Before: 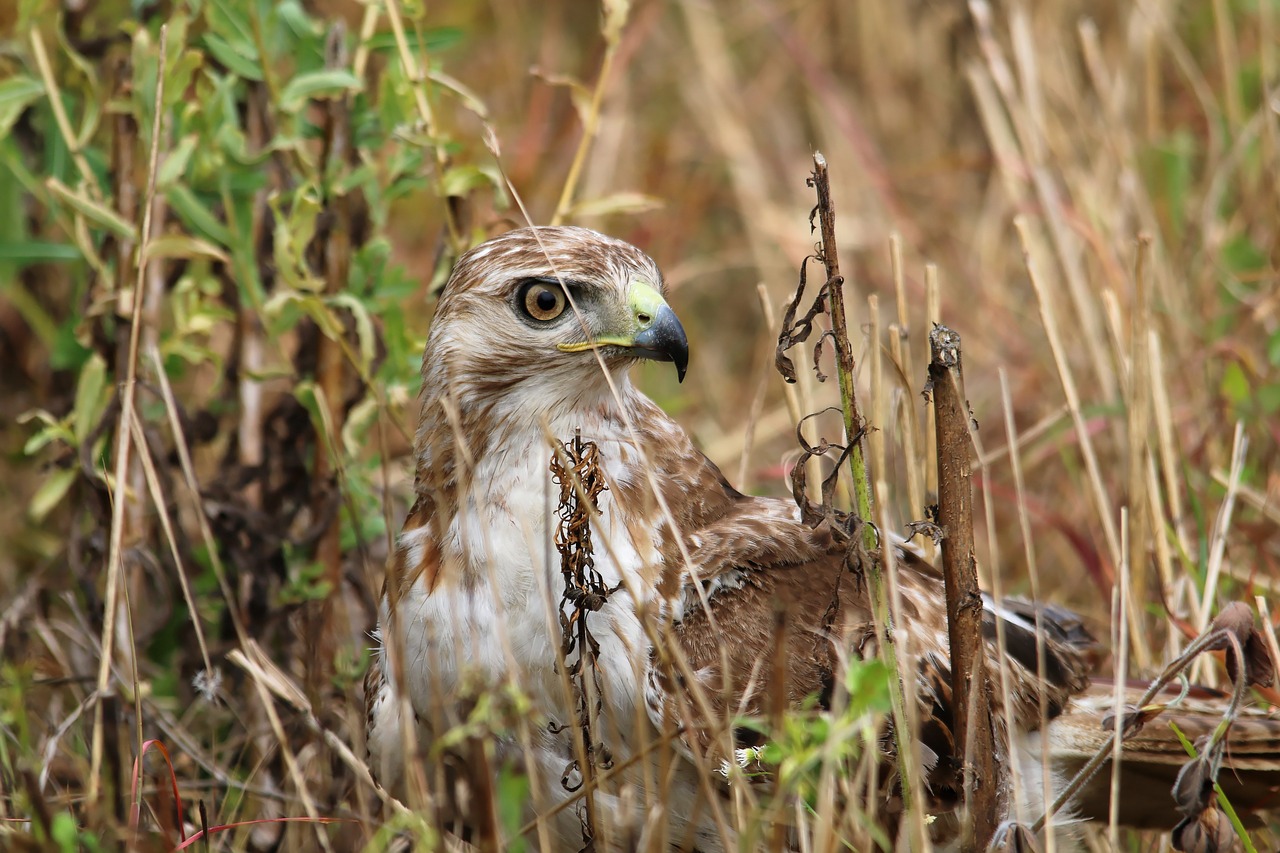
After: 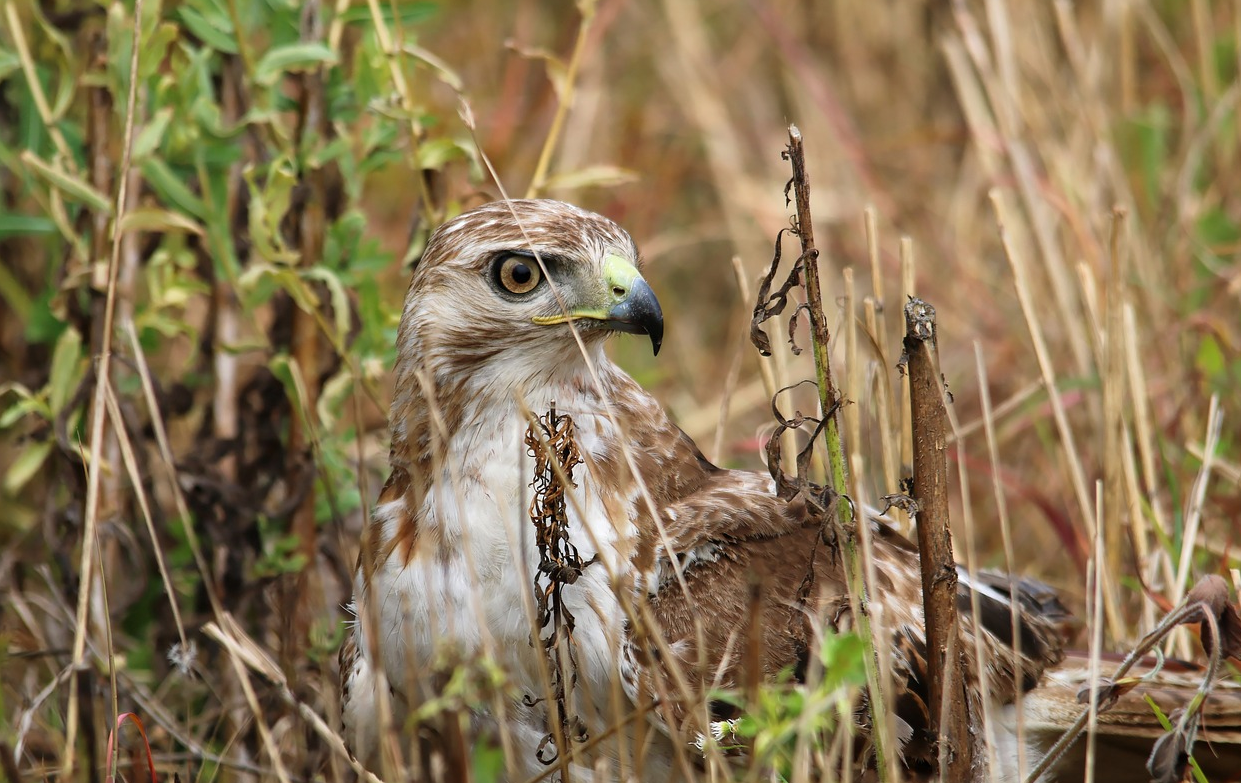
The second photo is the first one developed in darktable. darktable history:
crop: left 1.987%, top 3.267%, right 1.013%, bottom 4.896%
tone equalizer: edges refinement/feathering 500, mask exposure compensation -1.57 EV, preserve details no
